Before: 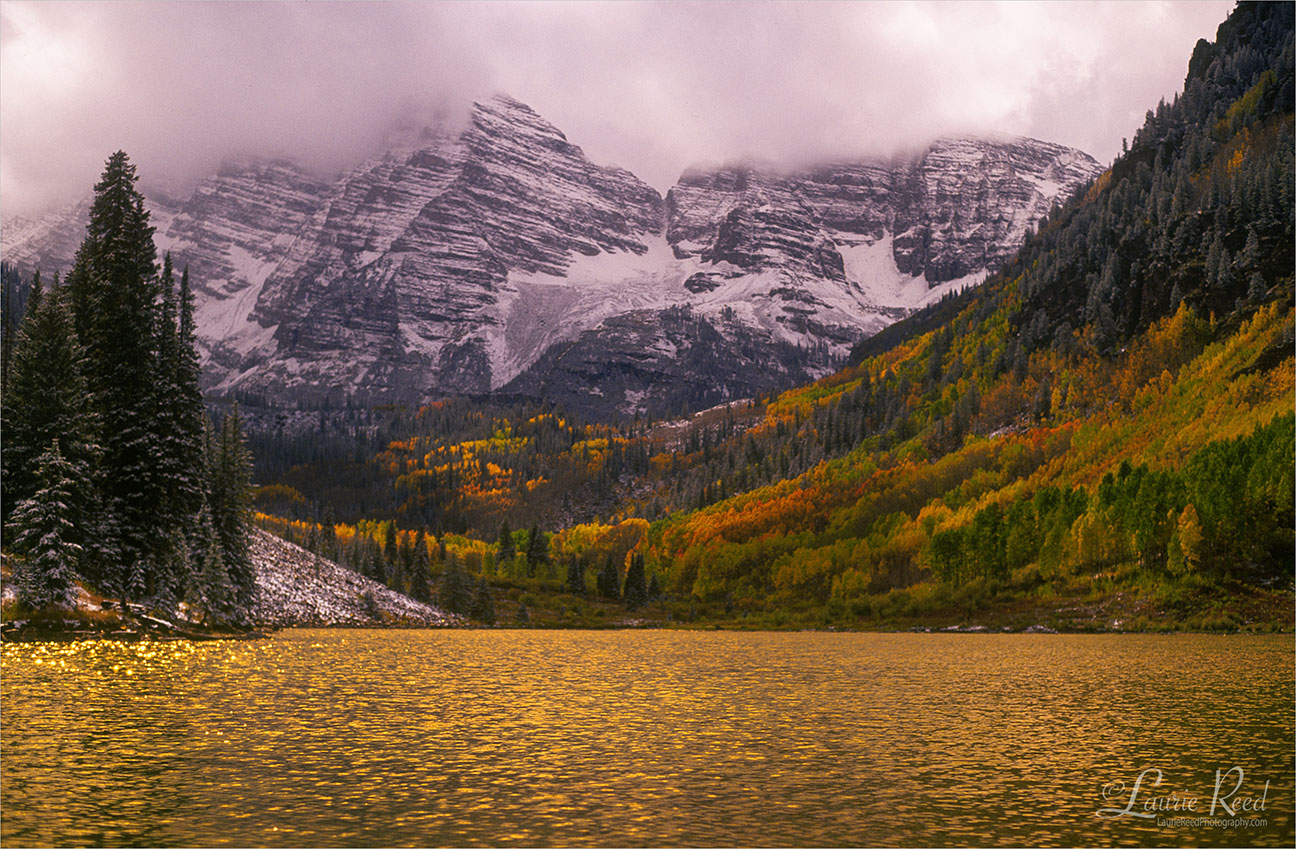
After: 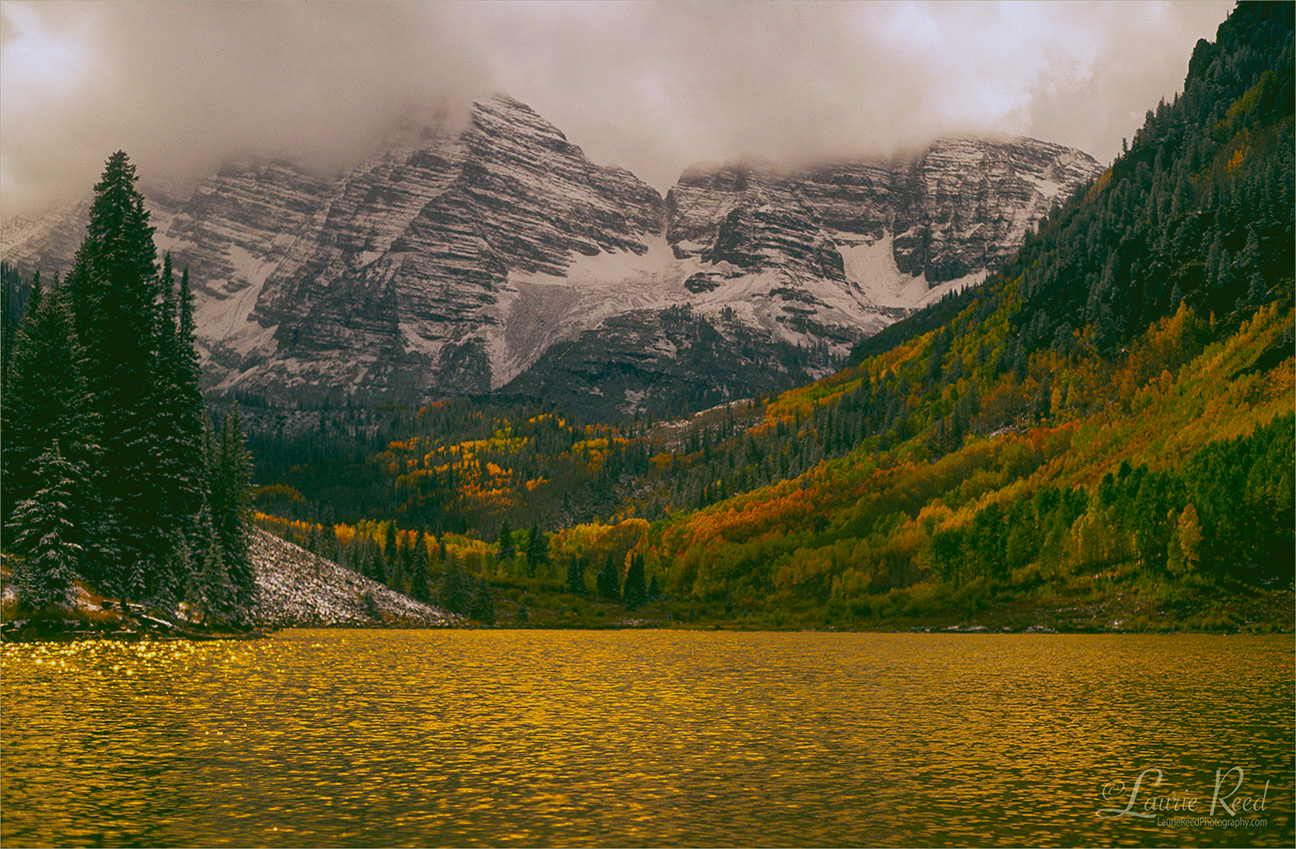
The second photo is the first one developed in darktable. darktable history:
shadows and highlights: shadows 25, highlights -25
color balance: output saturation 110%
rgb curve: curves: ch0 [(0.123, 0.061) (0.995, 0.887)]; ch1 [(0.06, 0.116) (1, 0.906)]; ch2 [(0, 0) (0.824, 0.69) (1, 1)], mode RGB, independent channels, compensate middle gray true
